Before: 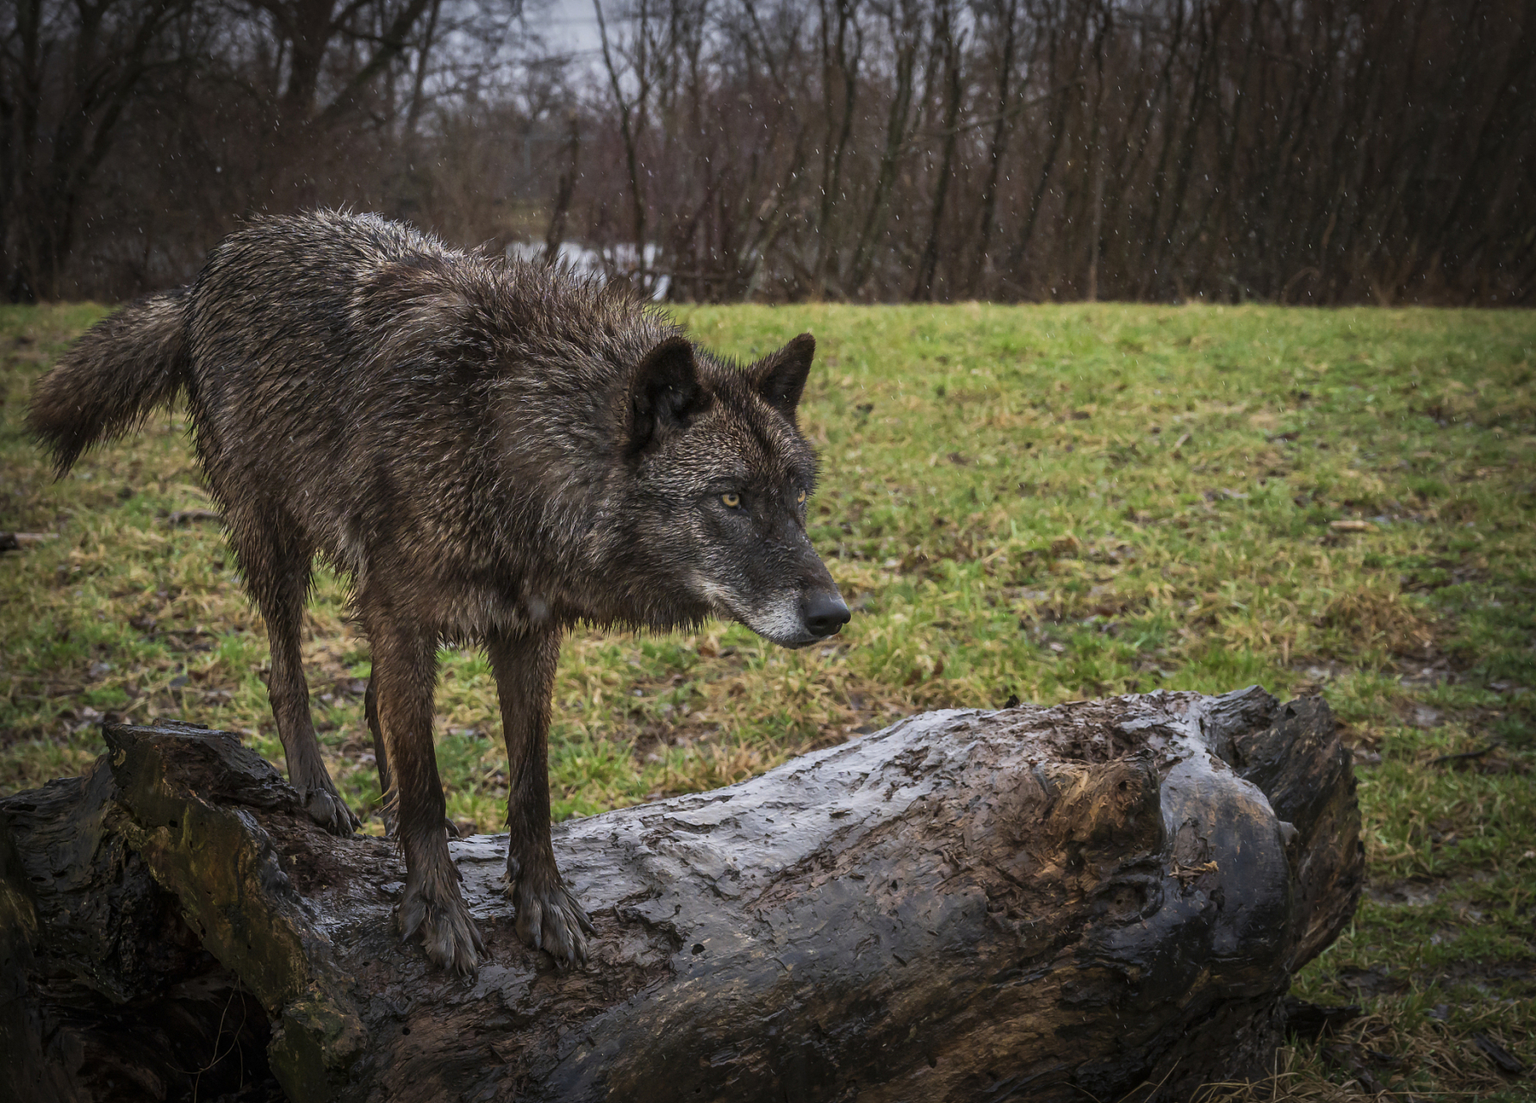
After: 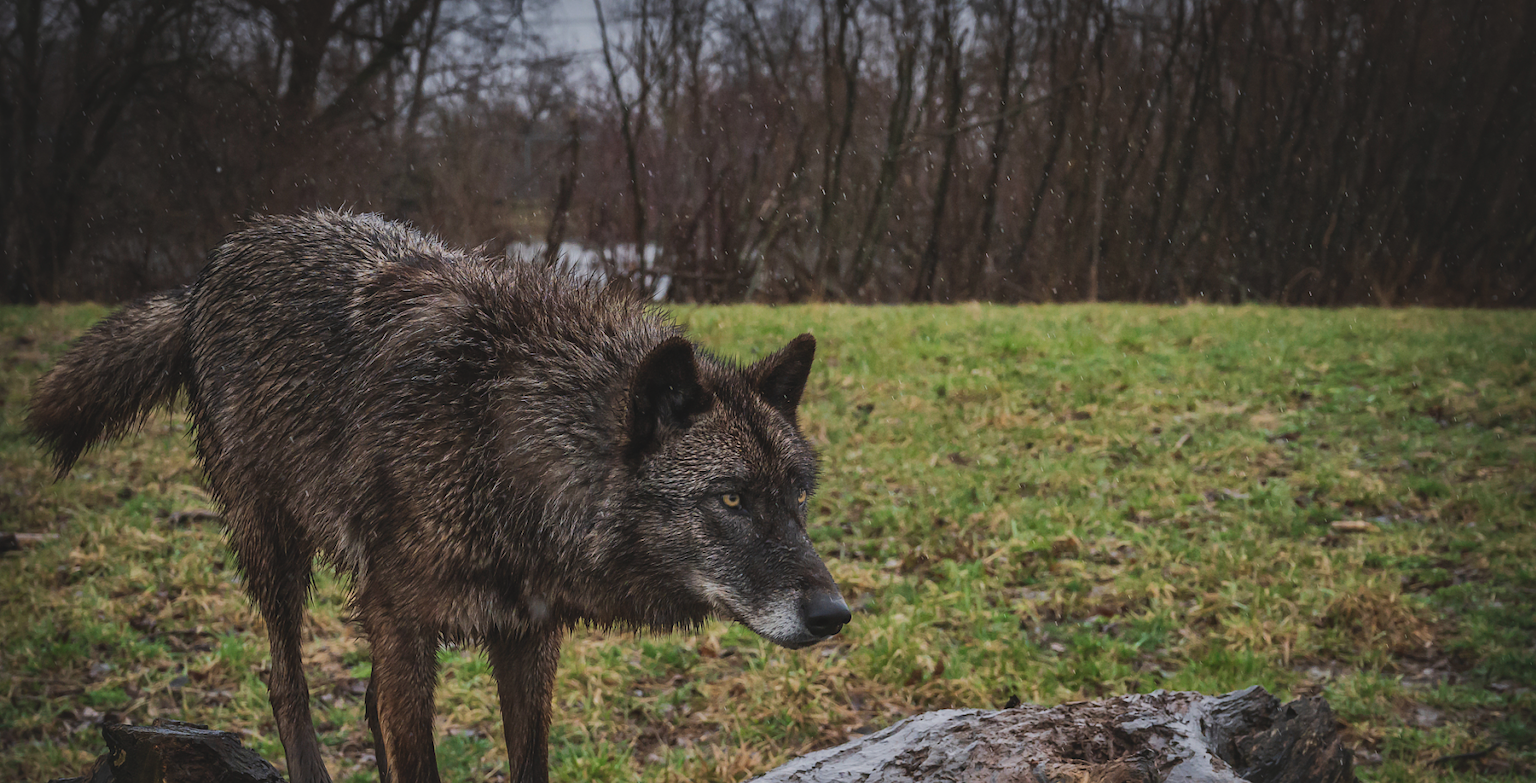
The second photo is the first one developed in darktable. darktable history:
crop: right 0%, bottom 28.589%
tone equalizer: edges refinement/feathering 500, mask exposure compensation -1.57 EV, preserve details no
exposure: black level correction -0.015, exposure -0.521 EV, compensate highlight preservation false
local contrast: mode bilateral grid, contrast 21, coarseness 51, detail 119%, midtone range 0.2
